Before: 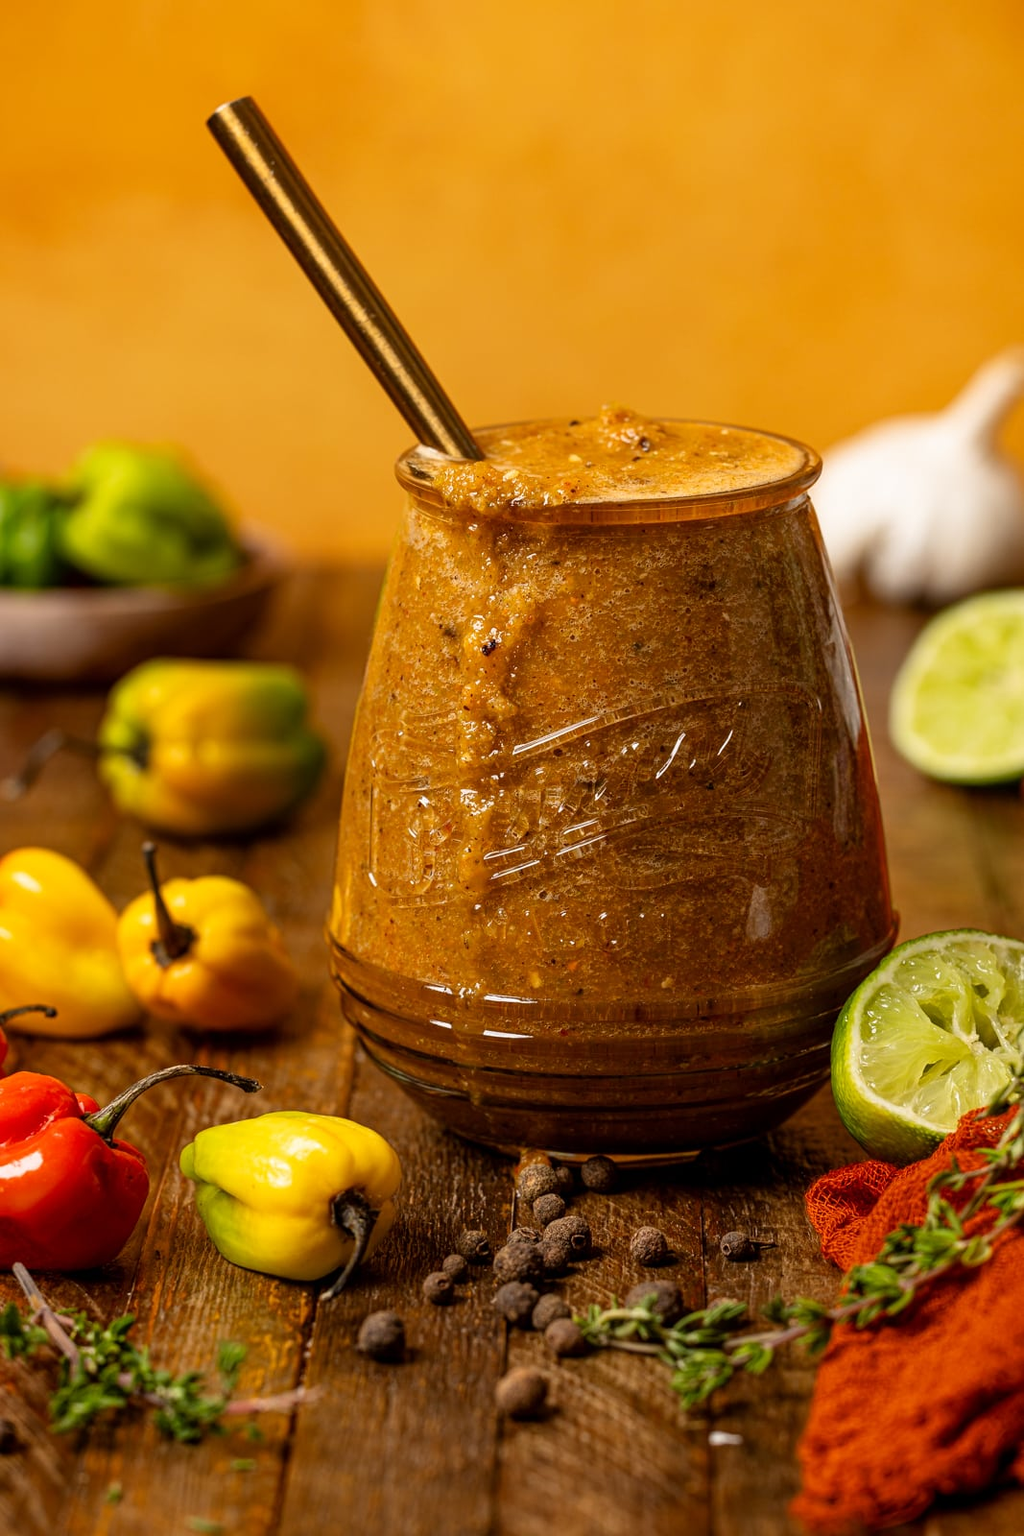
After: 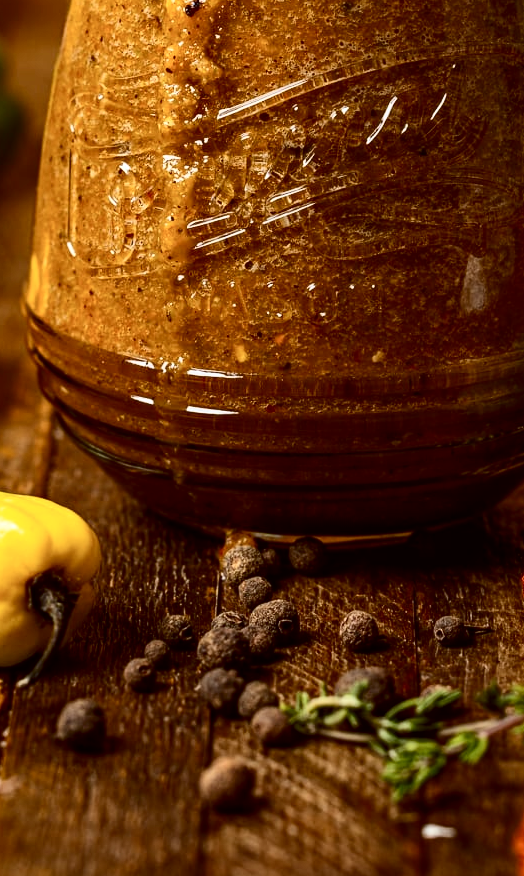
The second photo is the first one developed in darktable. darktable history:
local contrast: mode bilateral grid, contrast 19, coarseness 50, detail 121%, midtone range 0.2
color correction: highlights a* -2.92, highlights b* -2.77, shadows a* 2.13, shadows b* 2.82
contrast brightness saturation: contrast 0.298
crop: left 29.721%, top 41.729%, right 21.133%, bottom 3.504%
